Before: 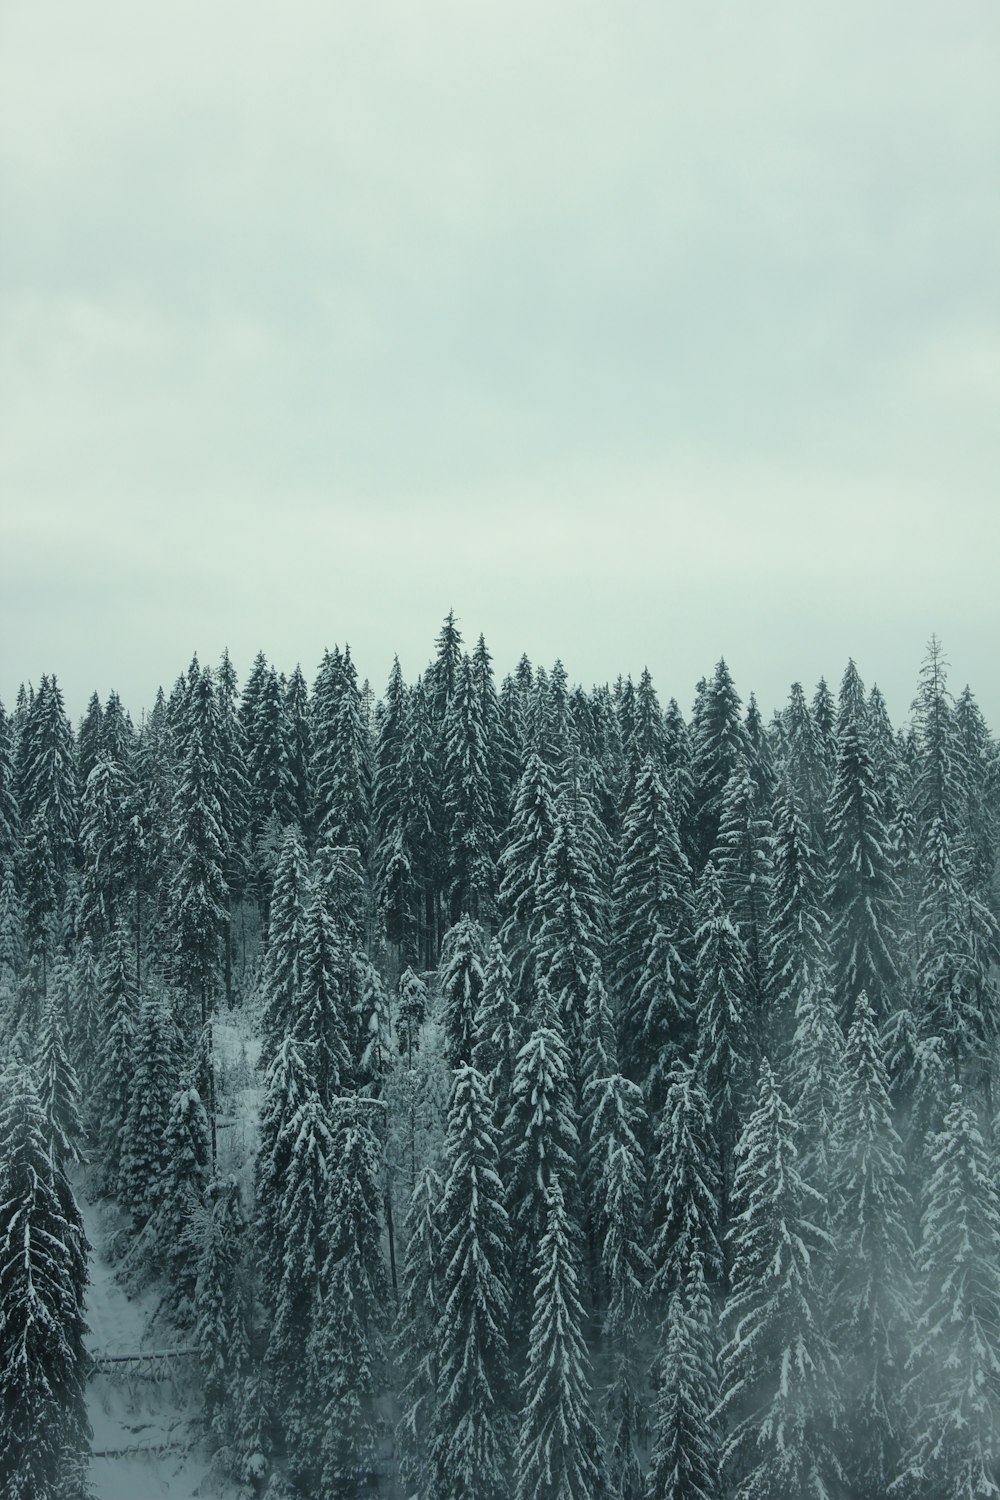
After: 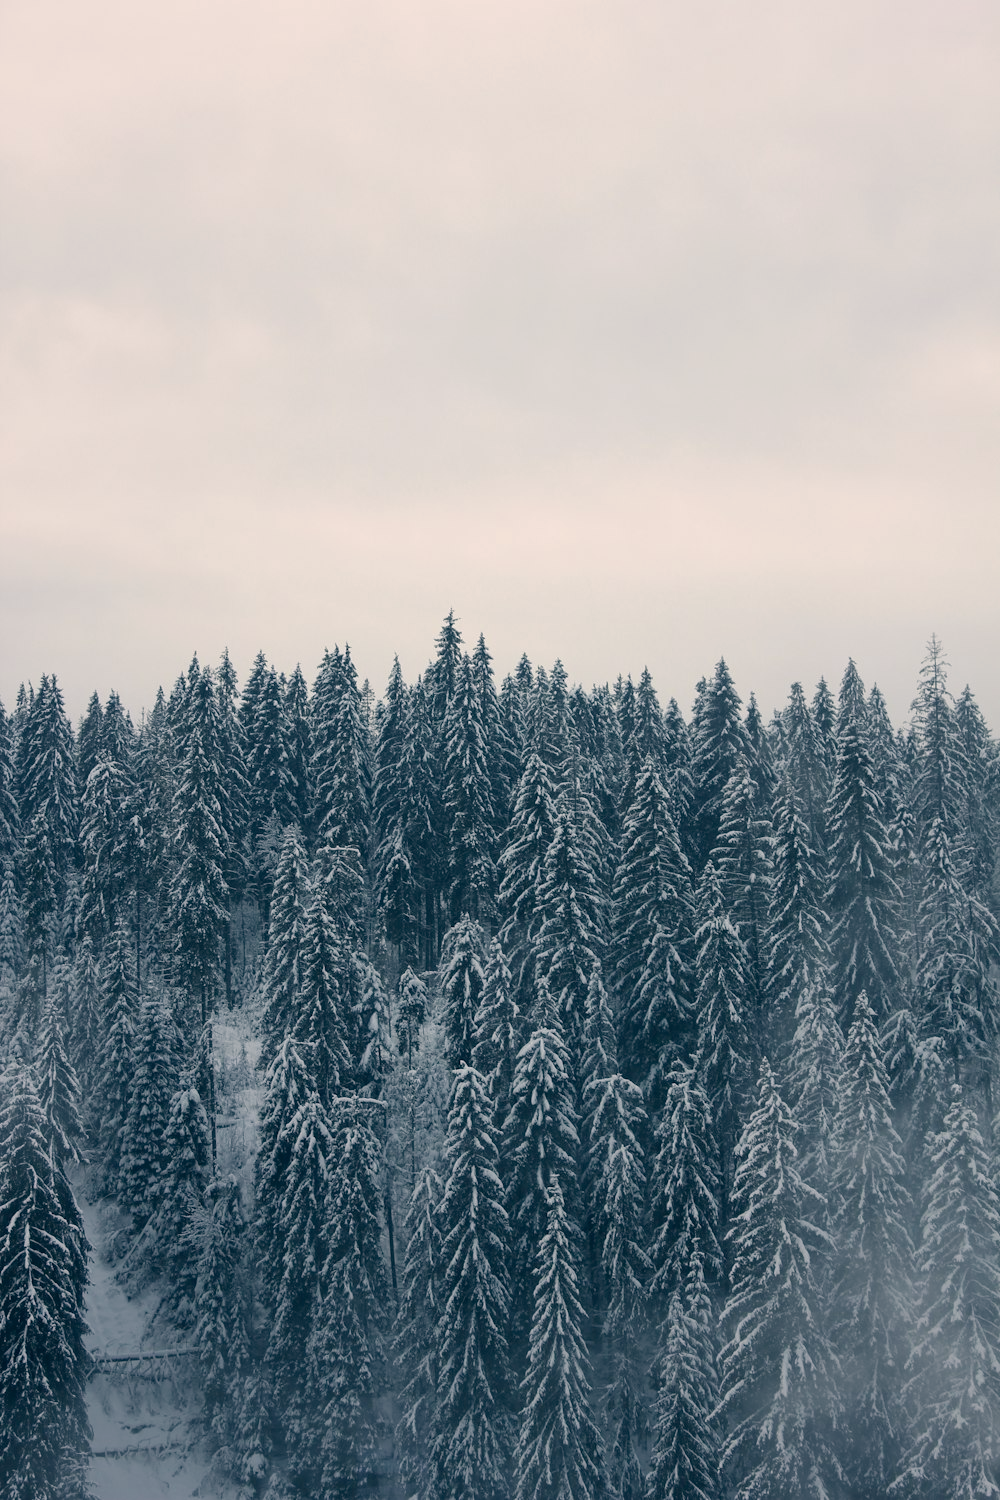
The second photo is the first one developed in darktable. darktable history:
color correction: highlights a* 13.74, highlights b* 5.82, shadows a* -5.45, shadows b* -15.63, saturation 0.862
